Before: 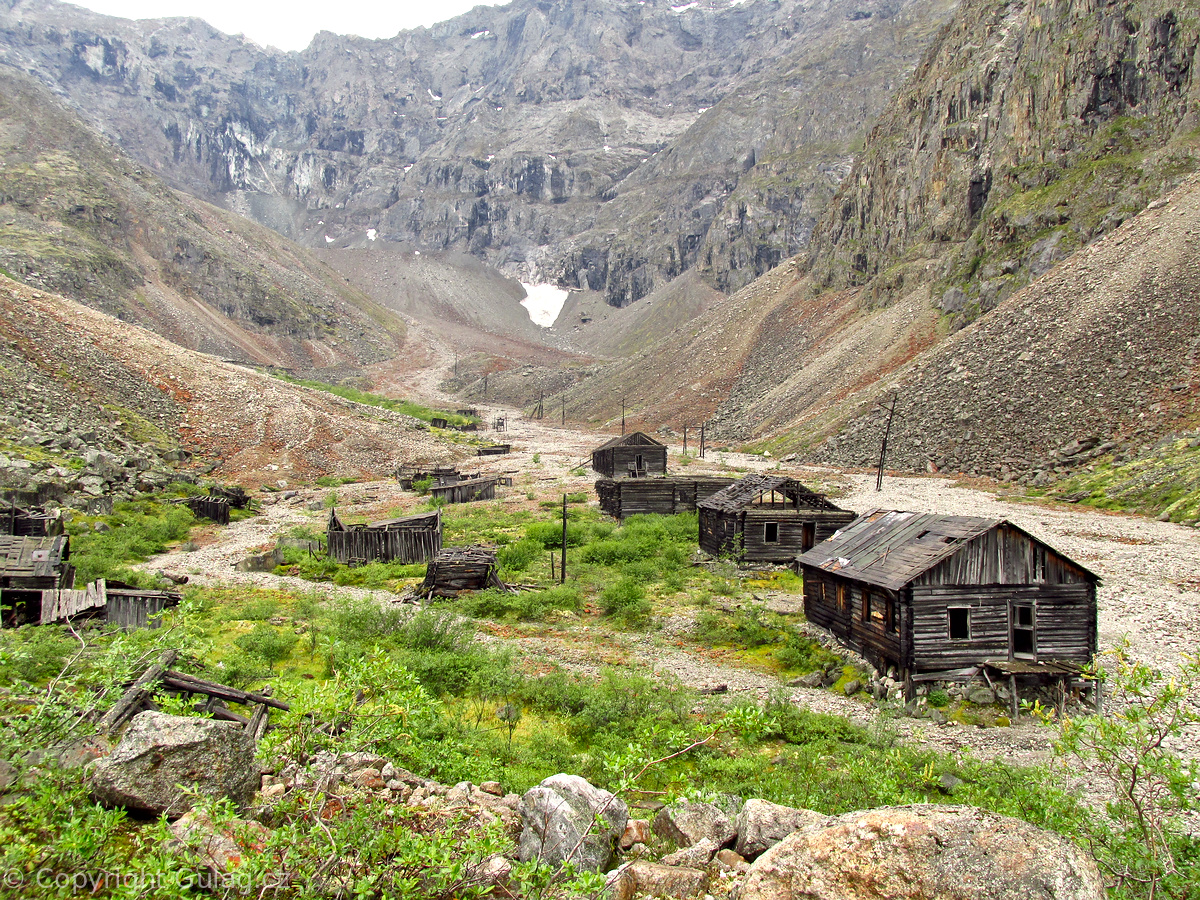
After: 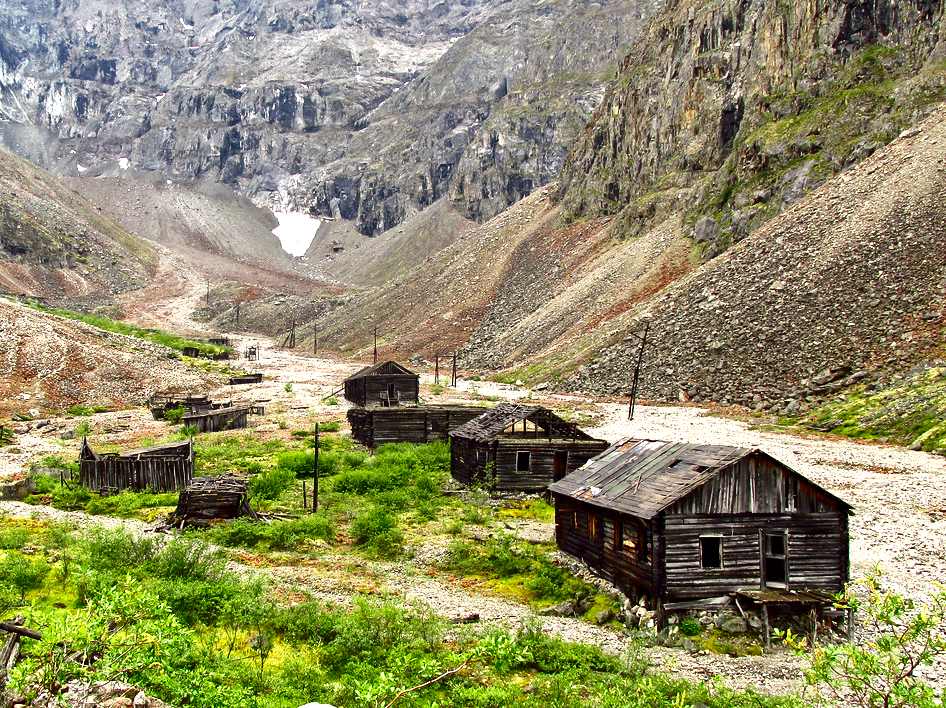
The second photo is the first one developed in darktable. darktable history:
shadows and highlights: radius 133.83, soften with gaussian
exposure: black level correction 0, exposure 0.5 EV, compensate exposure bias true, compensate highlight preservation false
contrast brightness saturation: contrast 0.13, brightness -0.24, saturation 0.14
crop and rotate: left 20.74%, top 7.912%, right 0.375%, bottom 13.378%
